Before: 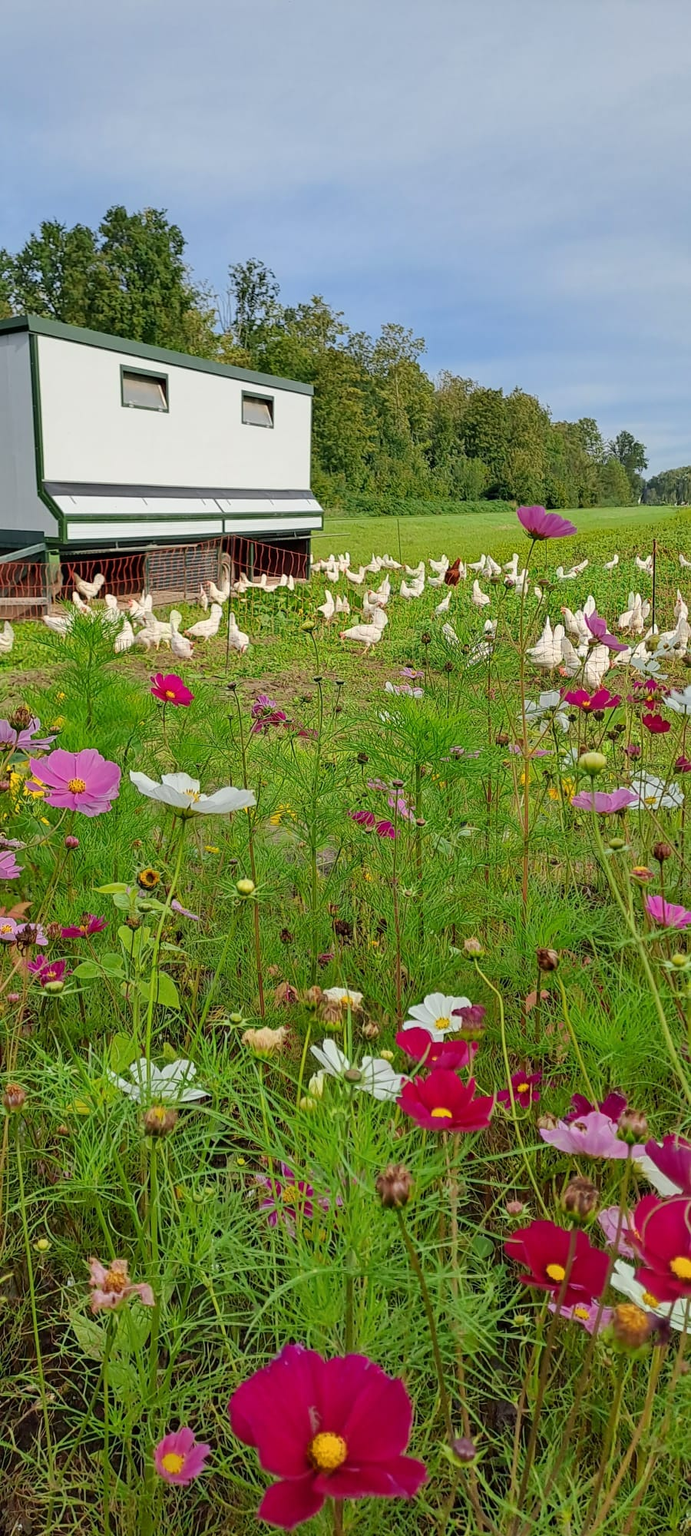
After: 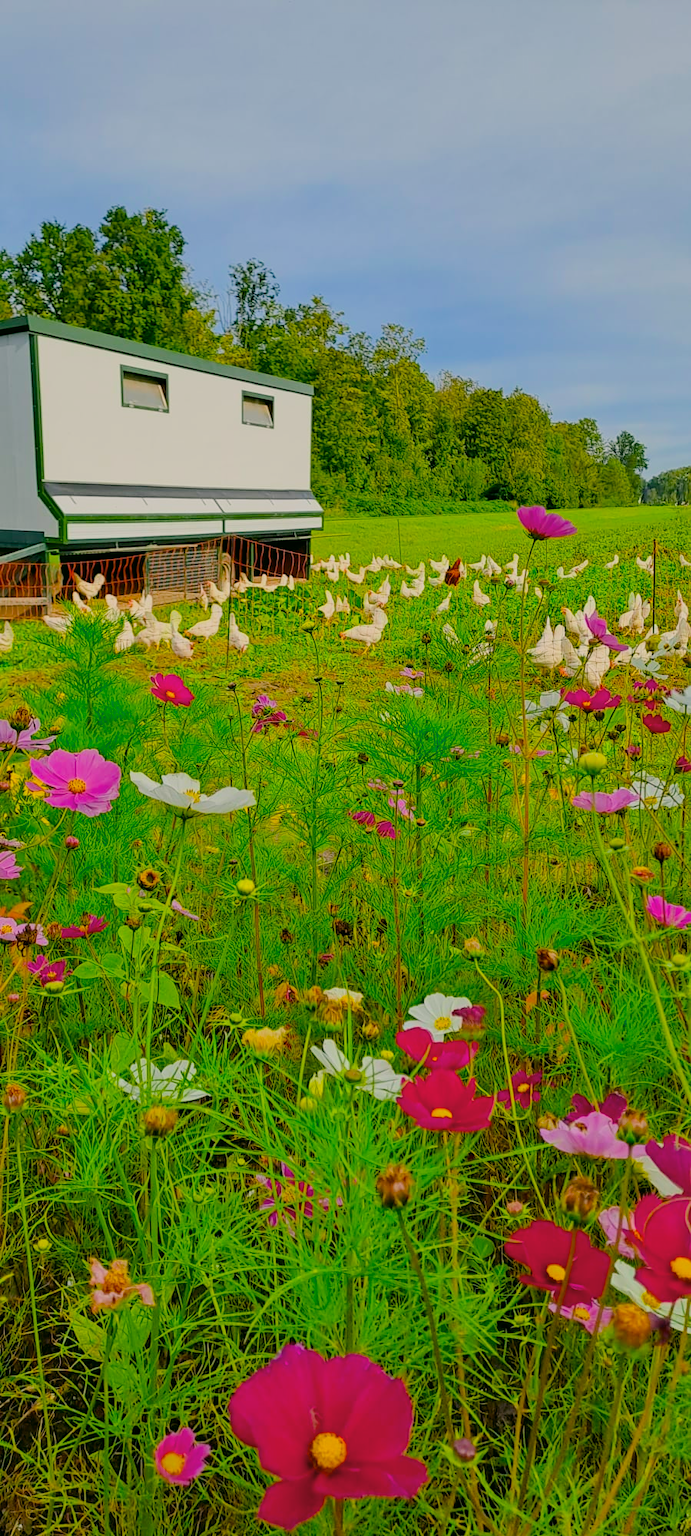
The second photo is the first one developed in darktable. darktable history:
filmic rgb: hardness 4.17
color correction: highlights a* 4.02, highlights b* 4.98, shadows a* -7.55, shadows b* 4.98
color balance: input saturation 134.34%, contrast -10.04%, contrast fulcrum 19.67%, output saturation 133.51%
